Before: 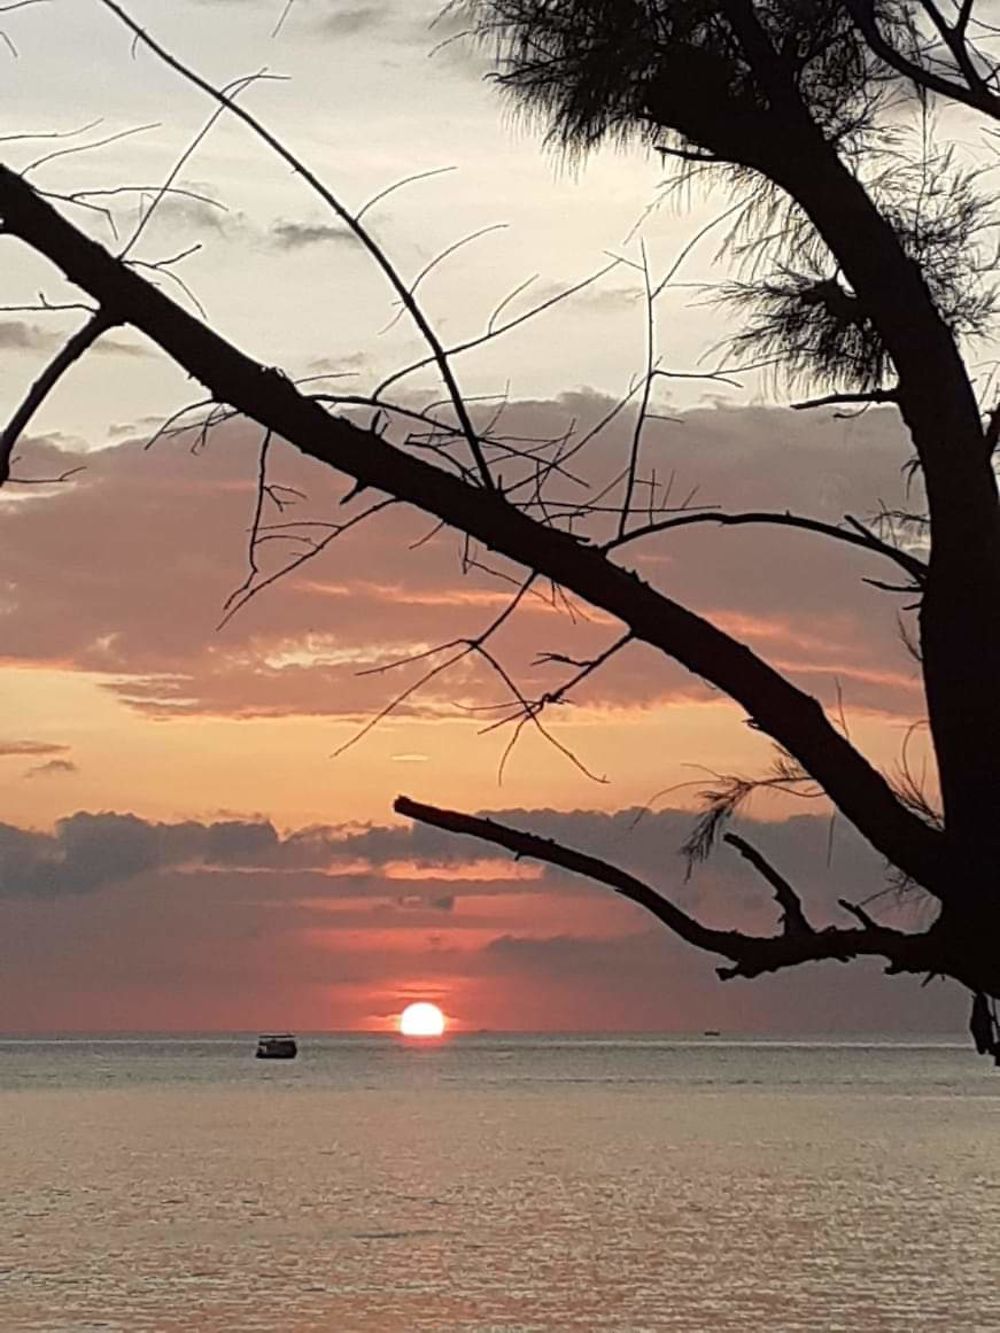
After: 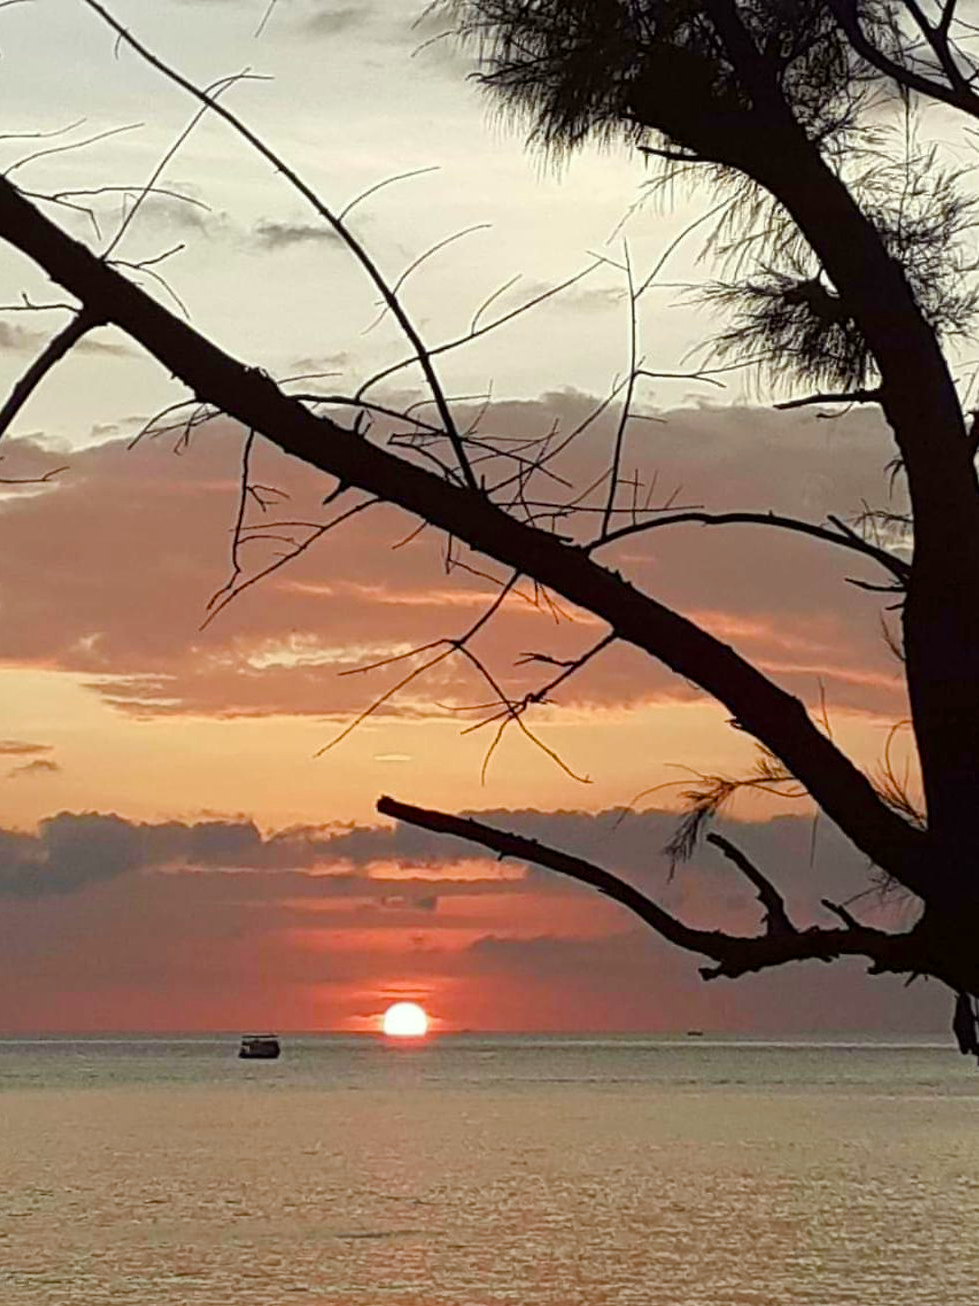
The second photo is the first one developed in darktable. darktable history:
color balance rgb: linear chroma grading › shadows 9.331%, linear chroma grading › highlights 10.918%, linear chroma grading › global chroma 15.118%, linear chroma grading › mid-tones 14.835%, perceptual saturation grading › global saturation 20%, perceptual saturation grading › highlights -49.069%, perceptual saturation grading › shadows 25.446%
color correction: highlights a* -2.56, highlights b* 2.57
crop: left 1.739%, right 0.271%, bottom 1.961%
